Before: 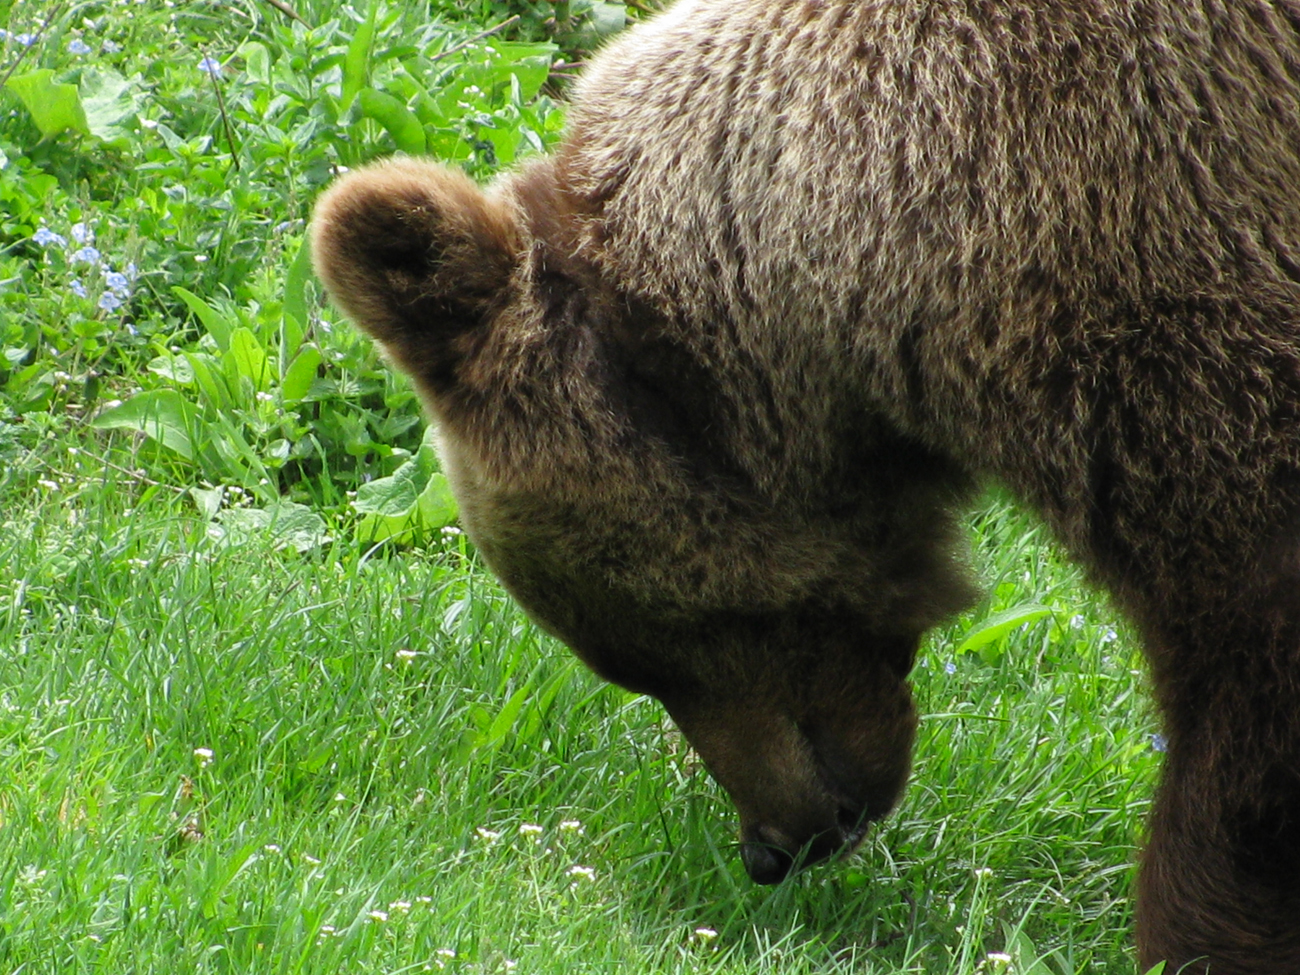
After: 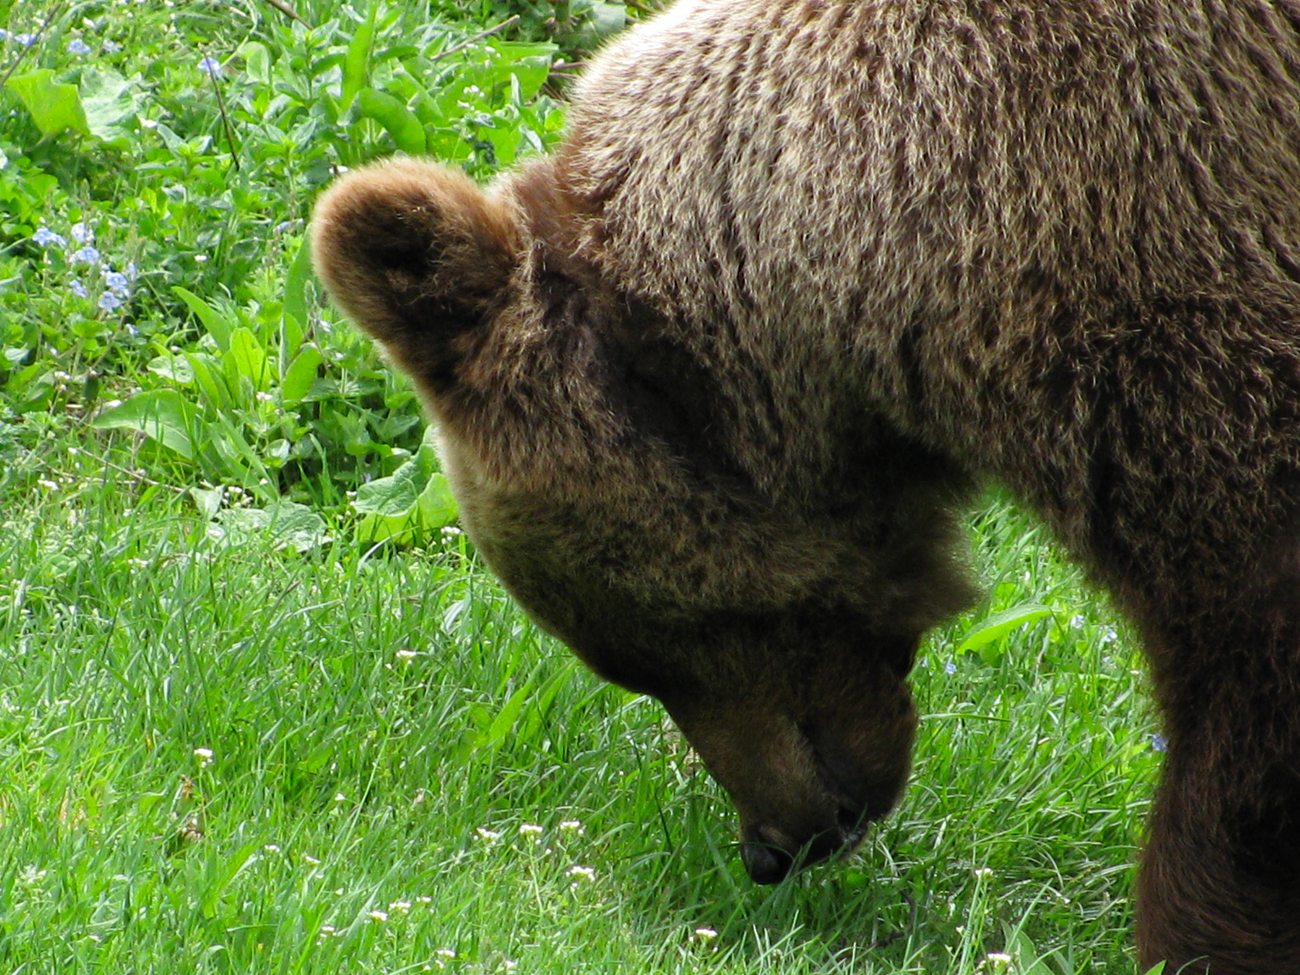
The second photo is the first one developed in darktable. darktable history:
sharpen: radius 5.325, amount 0.312, threshold 26.433
haze removal: compatibility mode true, adaptive false
